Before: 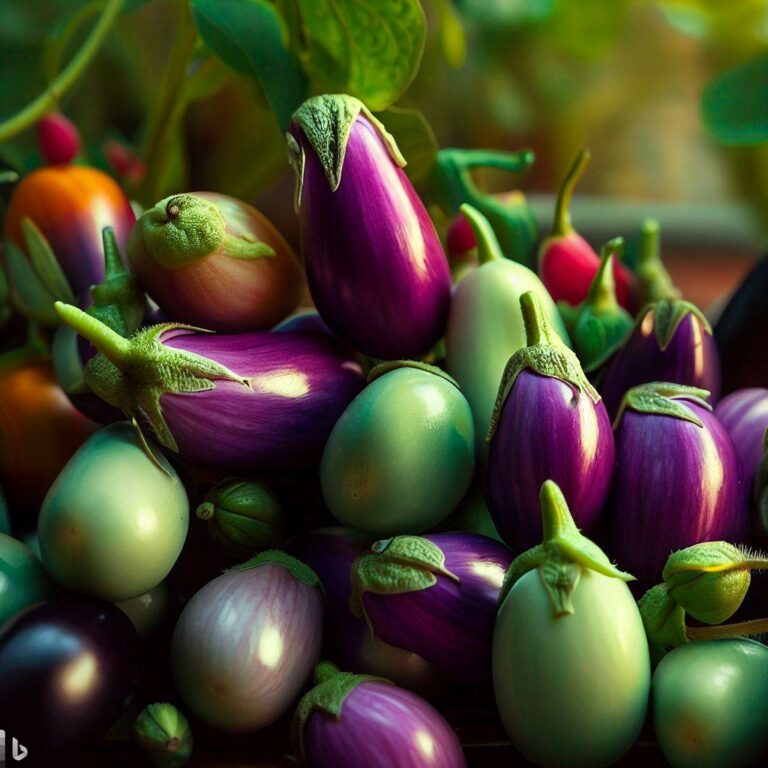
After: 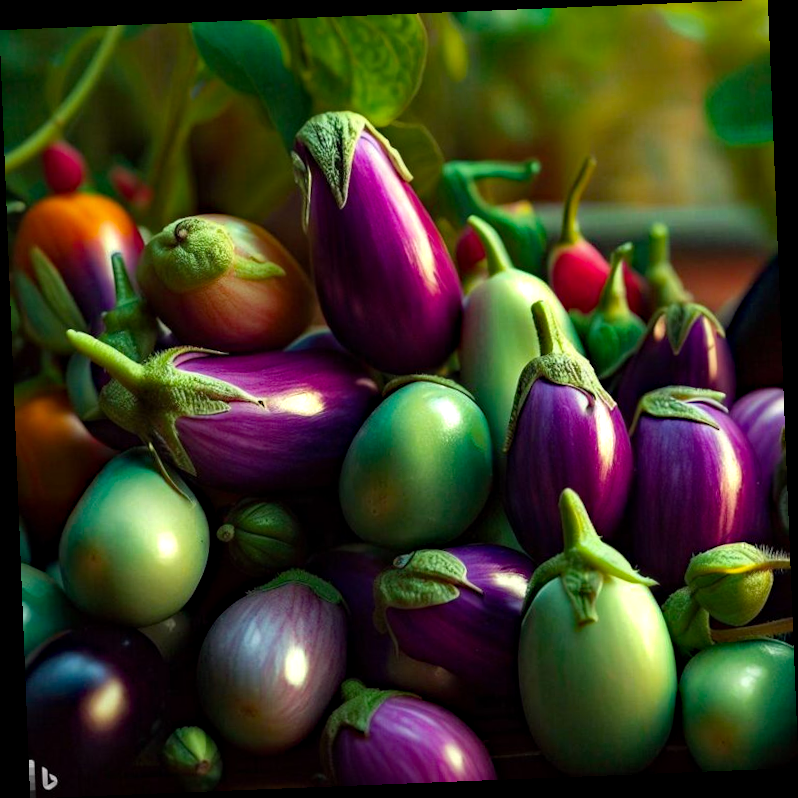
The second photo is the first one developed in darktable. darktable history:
rotate and perspective: rotation -2.29°, automatic cropping off
haze removal: strength 0.42, compatibility mode true, adaptive false
